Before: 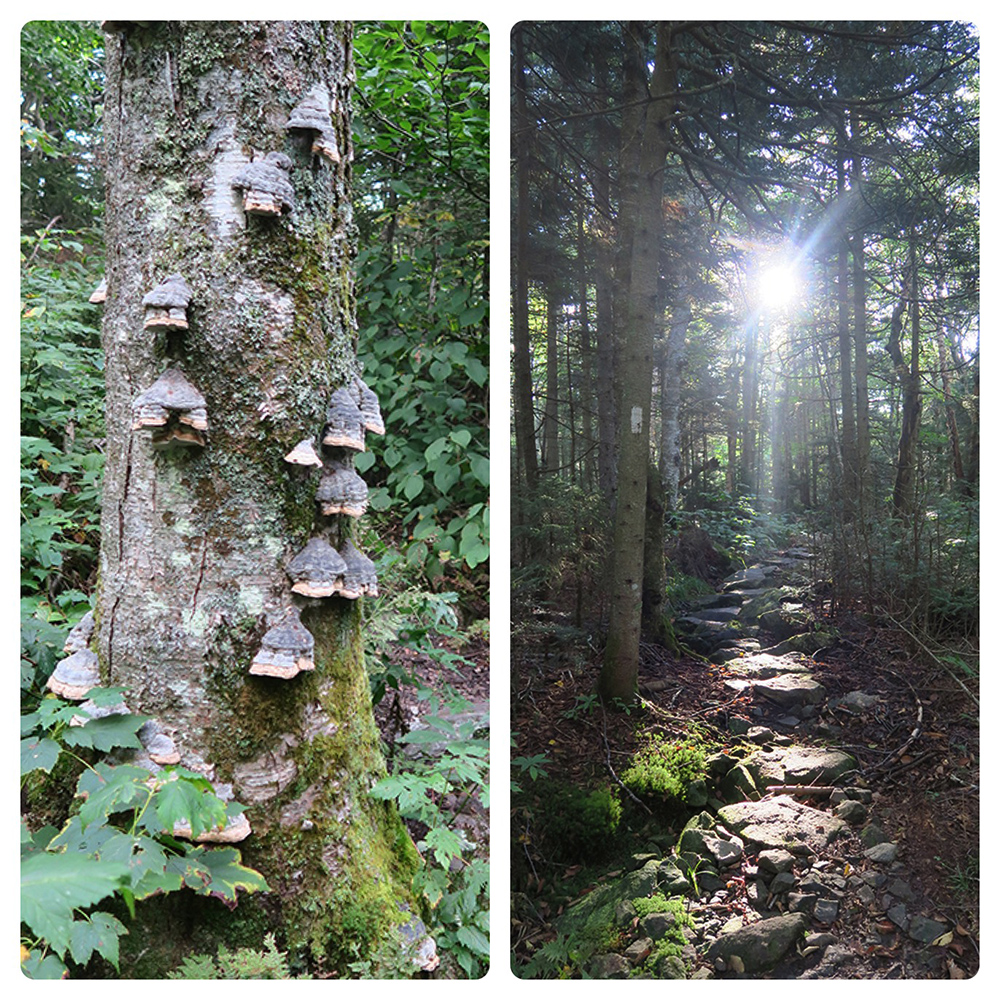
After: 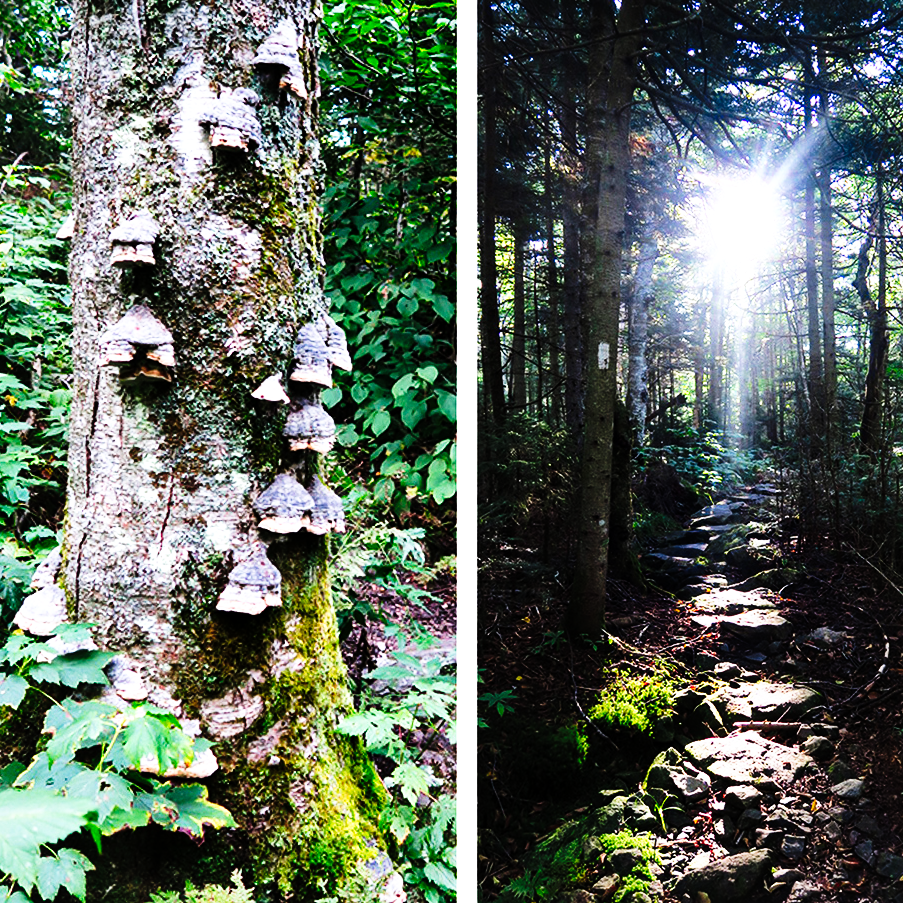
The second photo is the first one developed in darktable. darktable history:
crop: left 3.305%, top 6.436%, right 6.389%, bottom 3.258%
white balance: red 1.004, blue 1.024
local contrast: mode bilateral grid, contrast 20, coarseness 50, detail 132%, midtone range 0.2
tone curve: curves: ch0 [(0, 0) (0.003, 0.01) (0.011, 0.01) (0.025, 0.011) (0.044, 0.014) (0.069, 0.018) (0.1, 0.022) (0.136, 0.026) (0.177, 0.035) (0.224, 0.051) (0.277, 0.085) (0.335, 0.158) (0.399, 0.299) (0.468, 0.457) (0.543, 0.634) (0.623, 0.801) (0.709, 0.904) (0.801, 0.963) (0.898, 0.986) (1, 1)], preserve colors none
